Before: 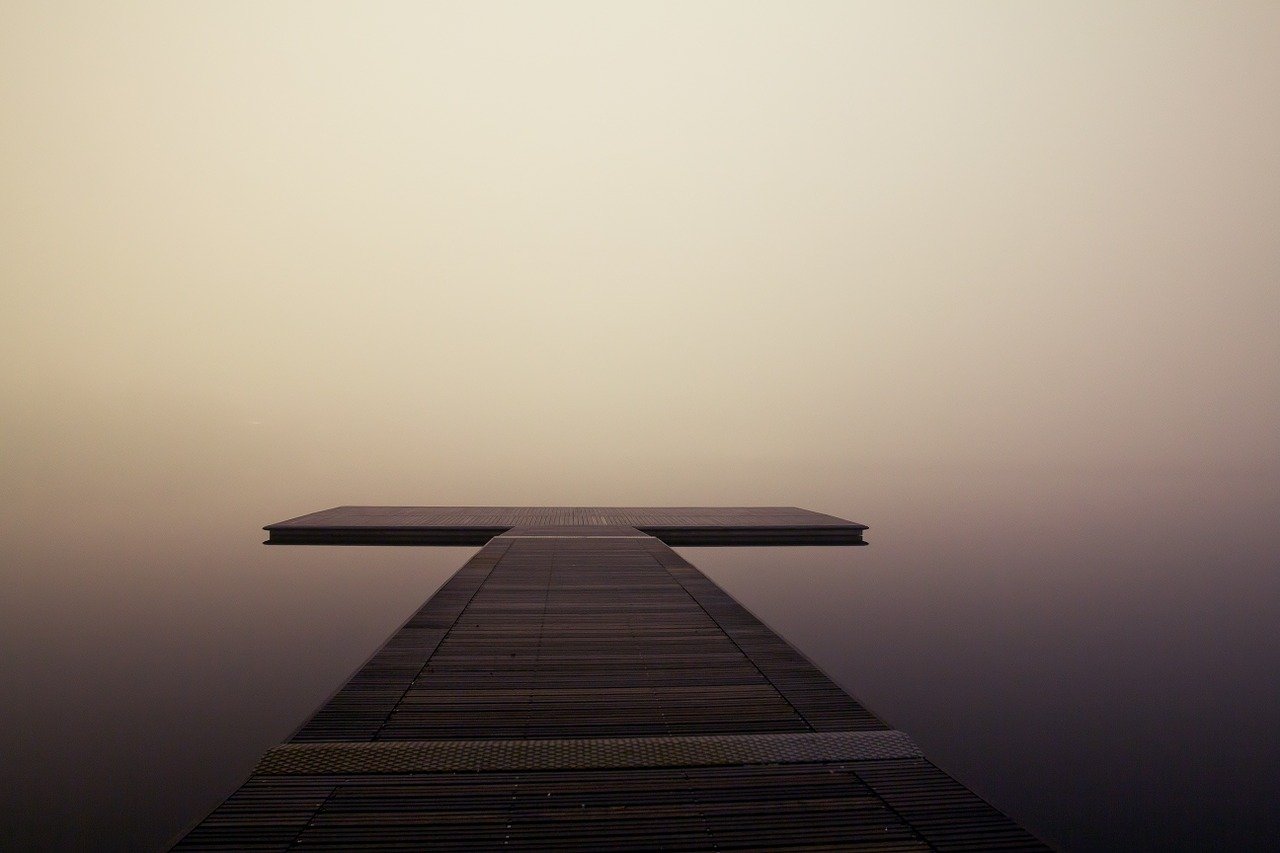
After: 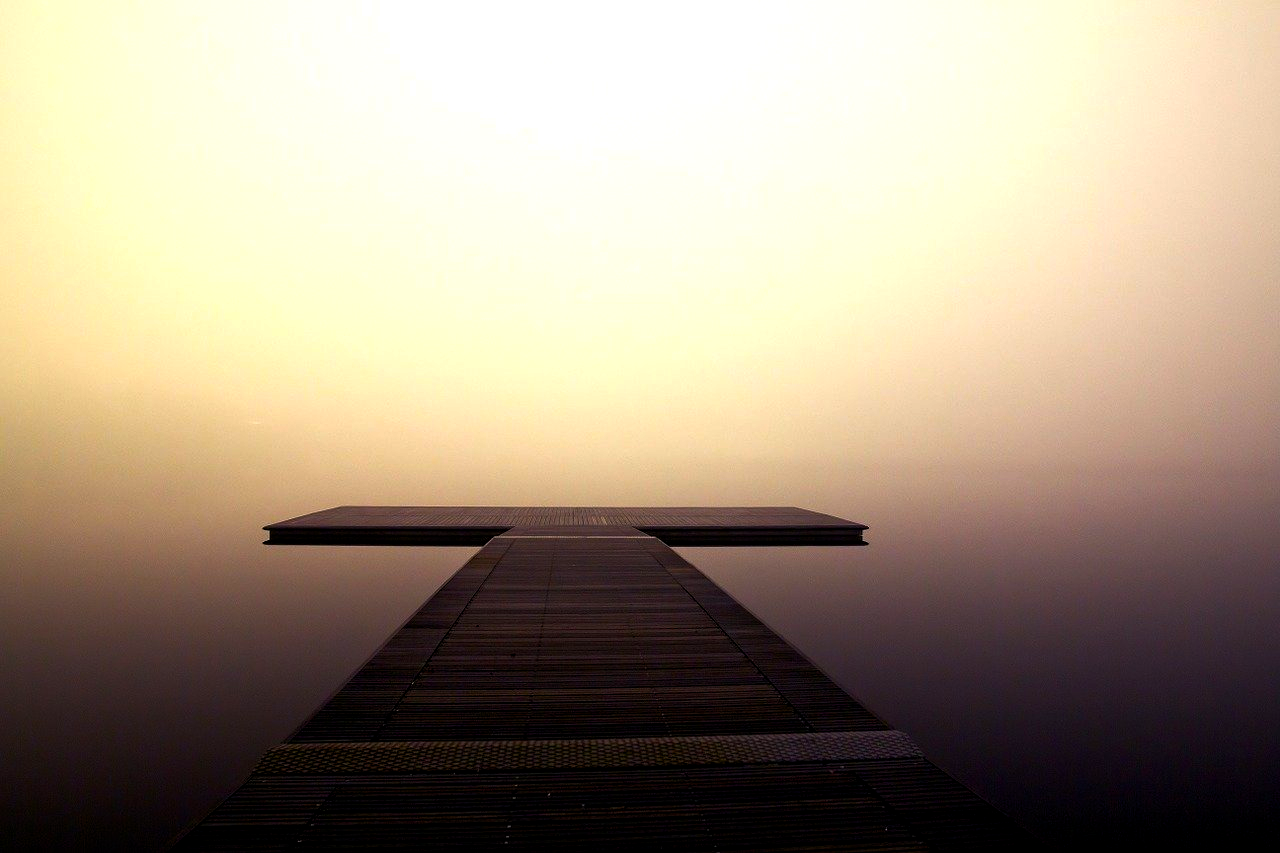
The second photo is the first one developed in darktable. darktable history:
color balance rgb: global offset › luminance -0.514%, linear chroma grading › global chroma 15.558%, perceptual saturation grading › global saturation 39.115%, perceptual brilliance grading › global brilliance 15.119%, perceptual brilliance grading › shadows -35.094%, contrast 14.915%
